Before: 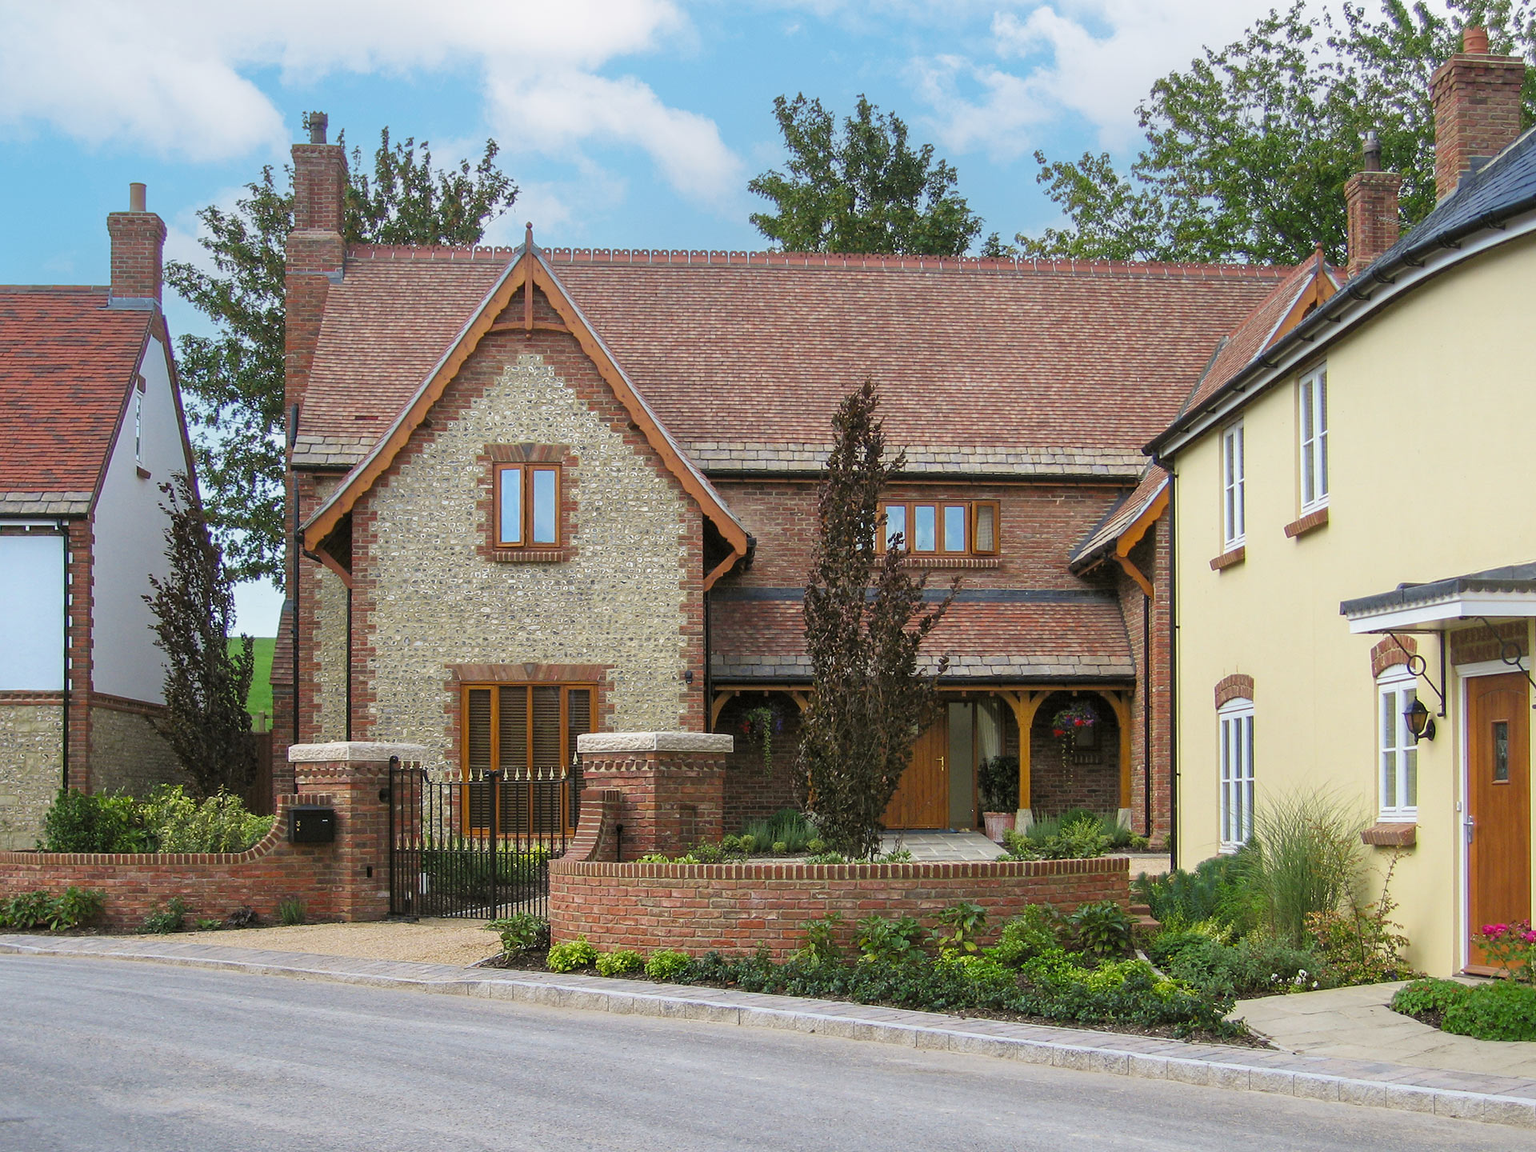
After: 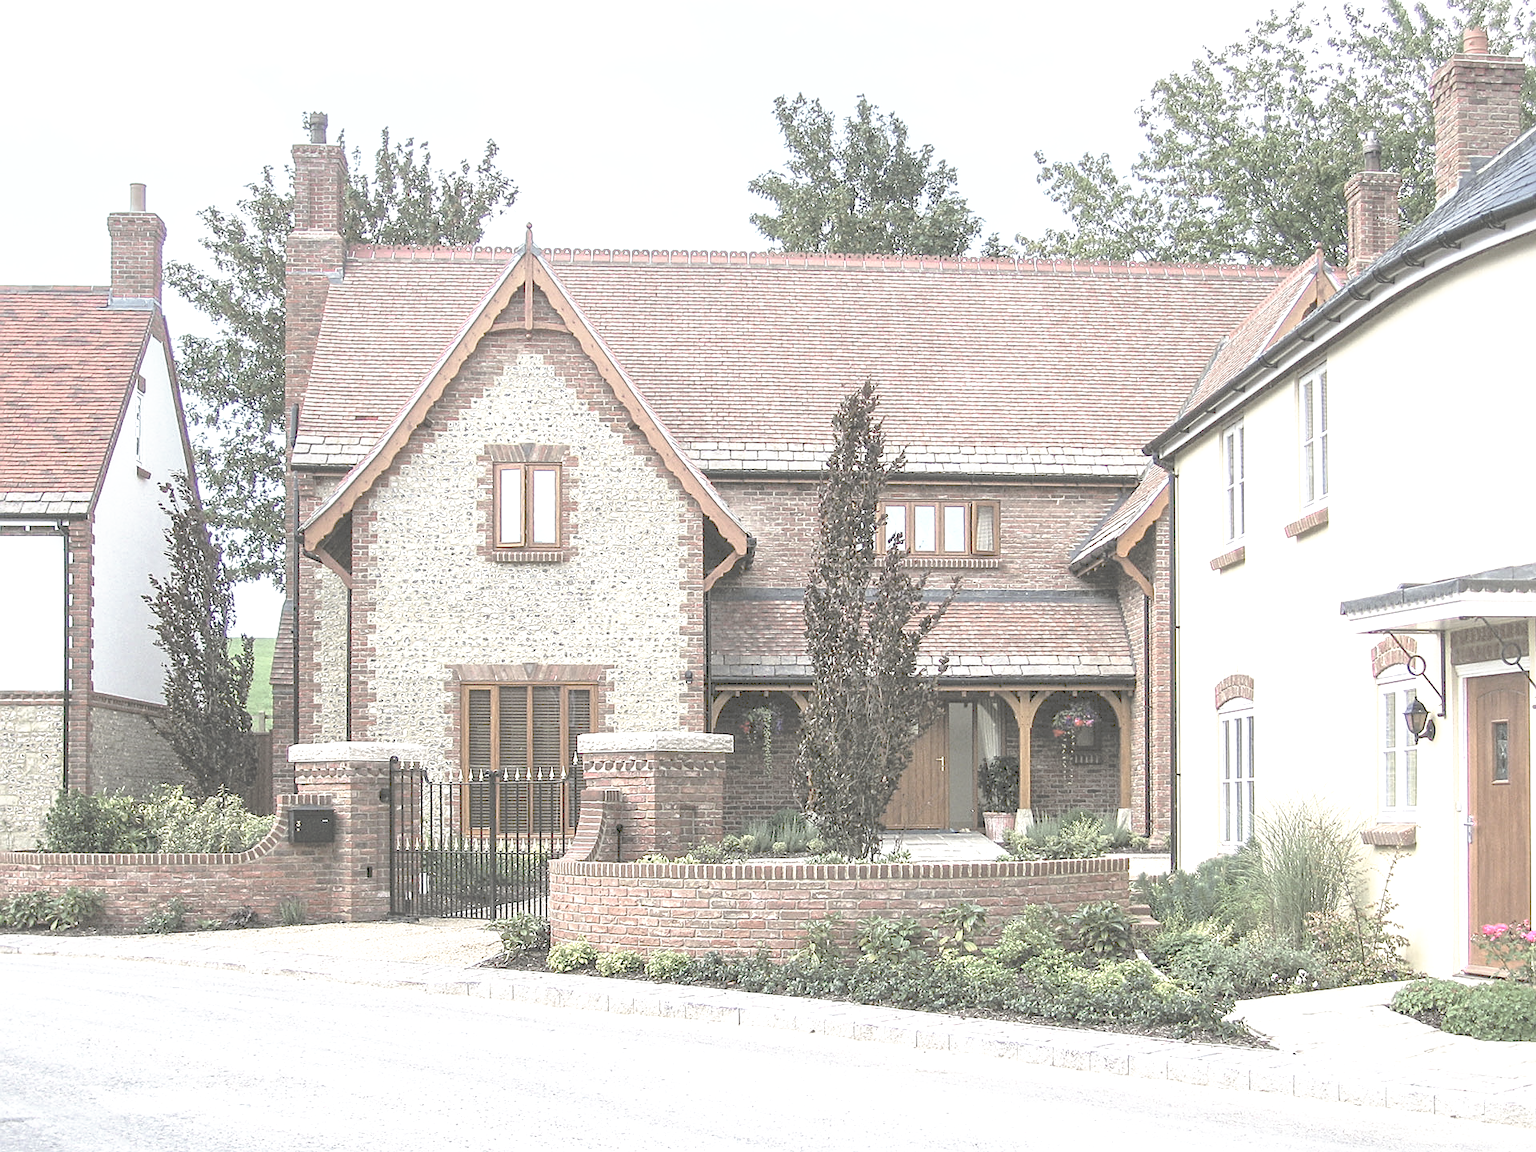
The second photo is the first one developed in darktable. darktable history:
color zones: curves: ch0 [(0, 0.6) (0.129, 0.508) (0.193, 0.483) (0.429, 0.5) (0.571, 0.5) (0.714, 0.5) (0.857, 0.5) (1, 0.6)]; ch1 [(0, 0.481) (0.112, 0.245) (0.213, 0.223) (0.429, 0.233) (0.571, 0.231) (0.683, 0.242) (0.857, 0.296) (1, 0.481)]
tone curve: curves: ch0 [(0, 0) (0.003, 0.326) (0.011, 0.332) (0.025, 0.352) (0.044, 0.378) (0.069, 0.4) (0.1, 0.416) (0.136, 0.432) (0.177, 0.468) (0.224, 0.509) (0.277, 0.554) (0.335, 0.6) (0.399, 0.642) (0.468, 0.693) (0.543, 0.753) (0.623, 0.818) (0.709, 0.897) (0.801, 0.974) (0.898, 0.991) (1, 1)], preserve colors none
sharpen: on, module defaults
exposure: black level correction 0, exposure 0.7 EV, compensate exposure bias true, compensate highlight preservation false
local contrast: on, module defaults
